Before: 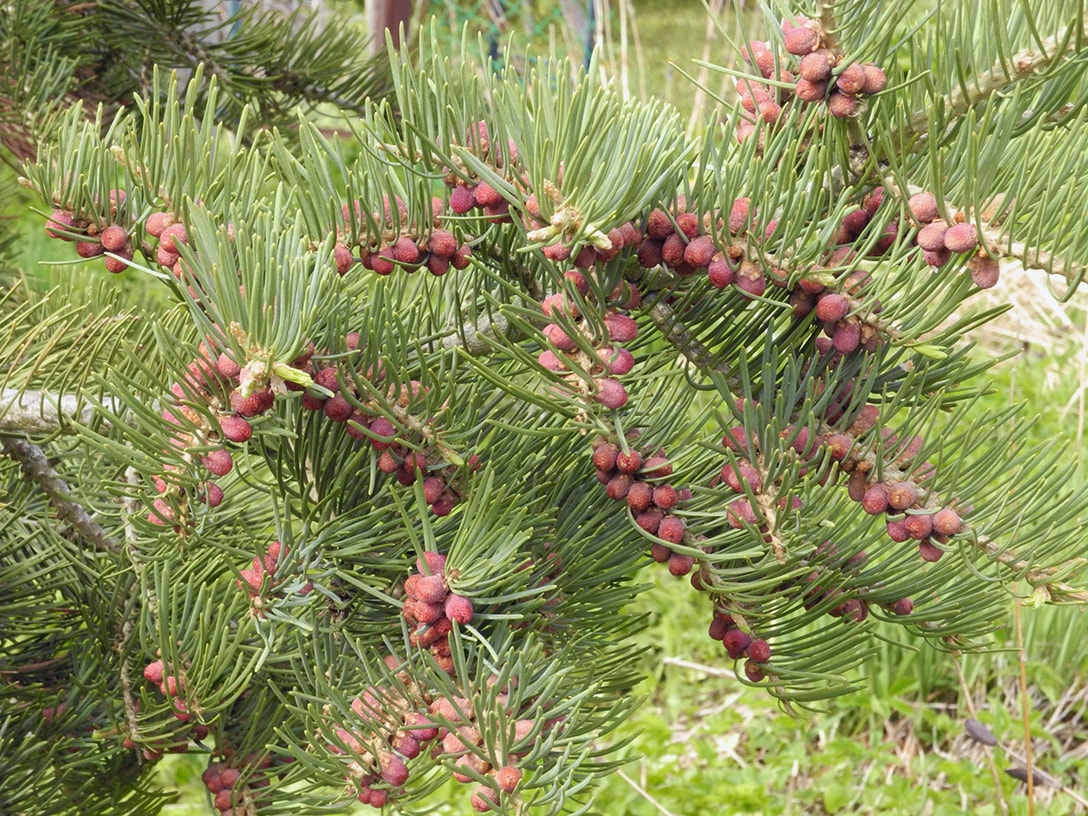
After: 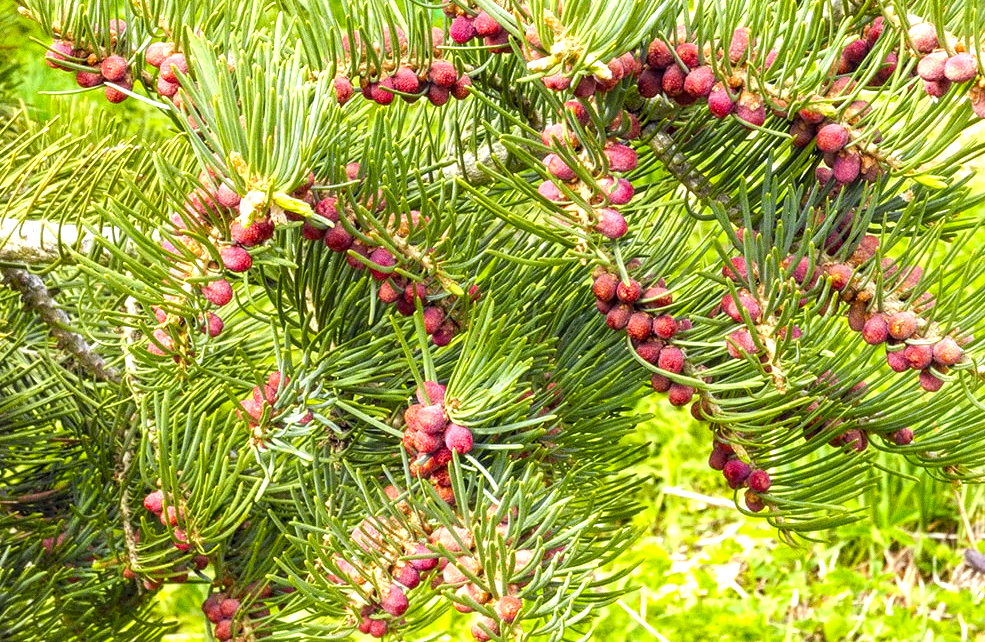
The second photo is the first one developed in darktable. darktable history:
grain: coarseness 0.09 ISO
exposure: exposure 0.375 EV, compensate highlight preservation false
local contrast: detail 142%
color balance rgb: perceptual saturation grading › global saturation 36%, perceptual brilliance grading › global brilliance 10%, global vibrance 20%
crop: top 20.916%, right 9.437%, bottom 0.316%
